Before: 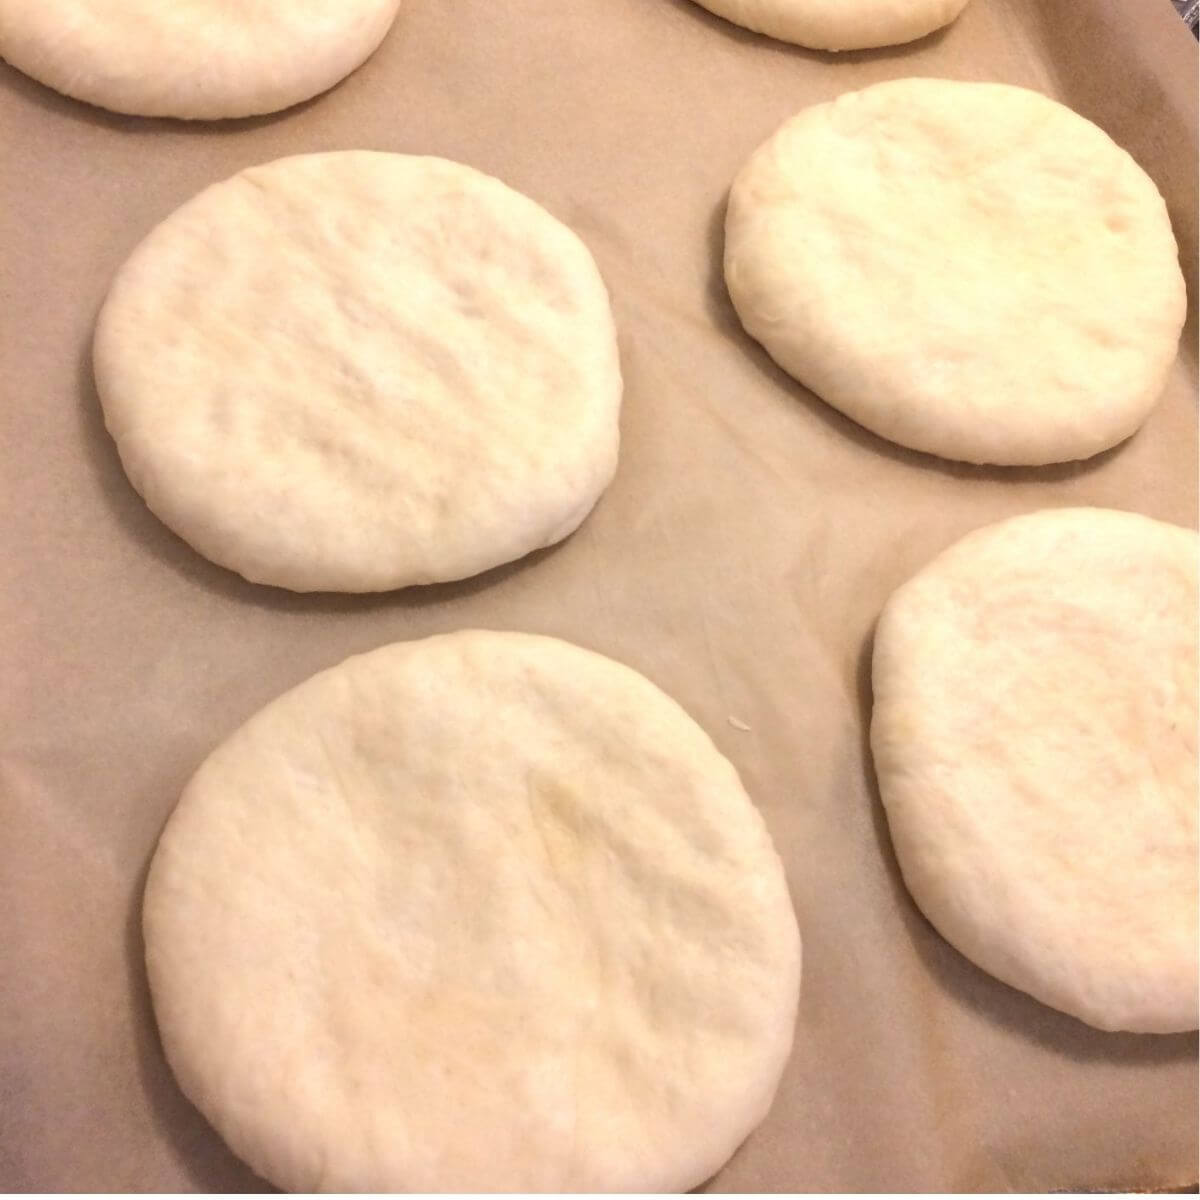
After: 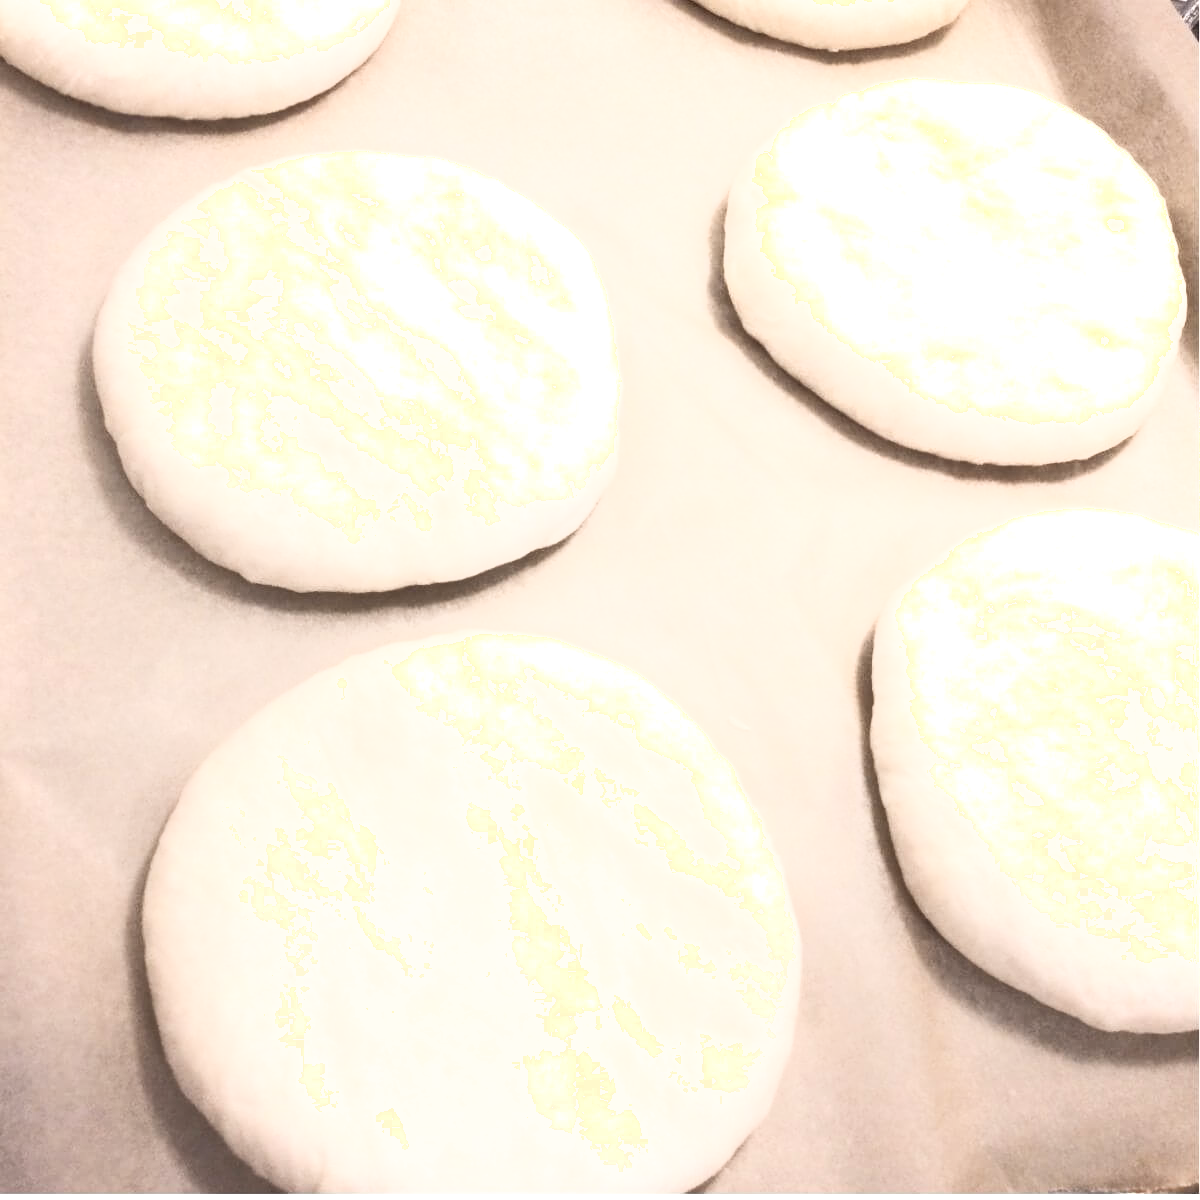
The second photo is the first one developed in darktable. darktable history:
shadows and highlights: shadows -62.32, white point adjustment -5.22, highlights 61.59
contrast brightness saturation: contrast -0.05, saturation -0.41
exposure: black level correction -0.002, exposure 0.708 EV, compensate exposure bias true, compensate highlight preservation false
